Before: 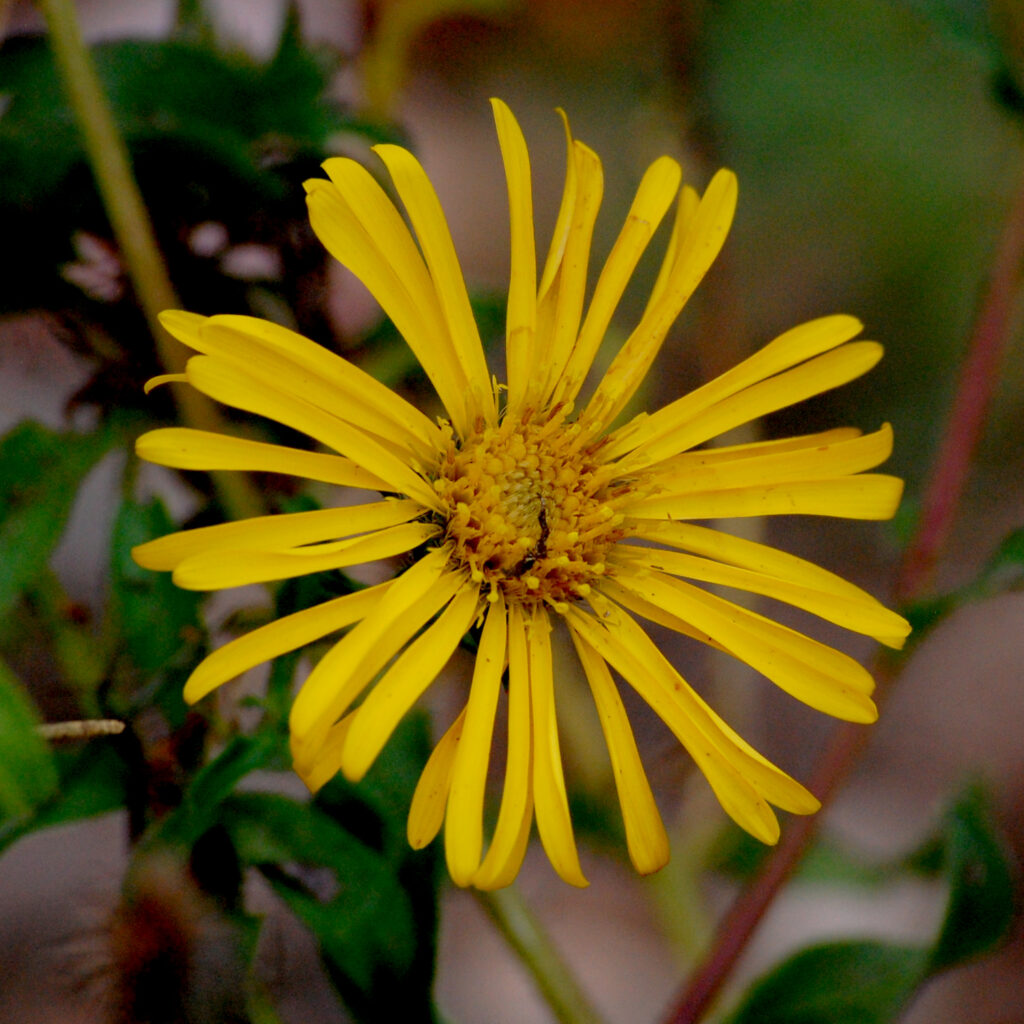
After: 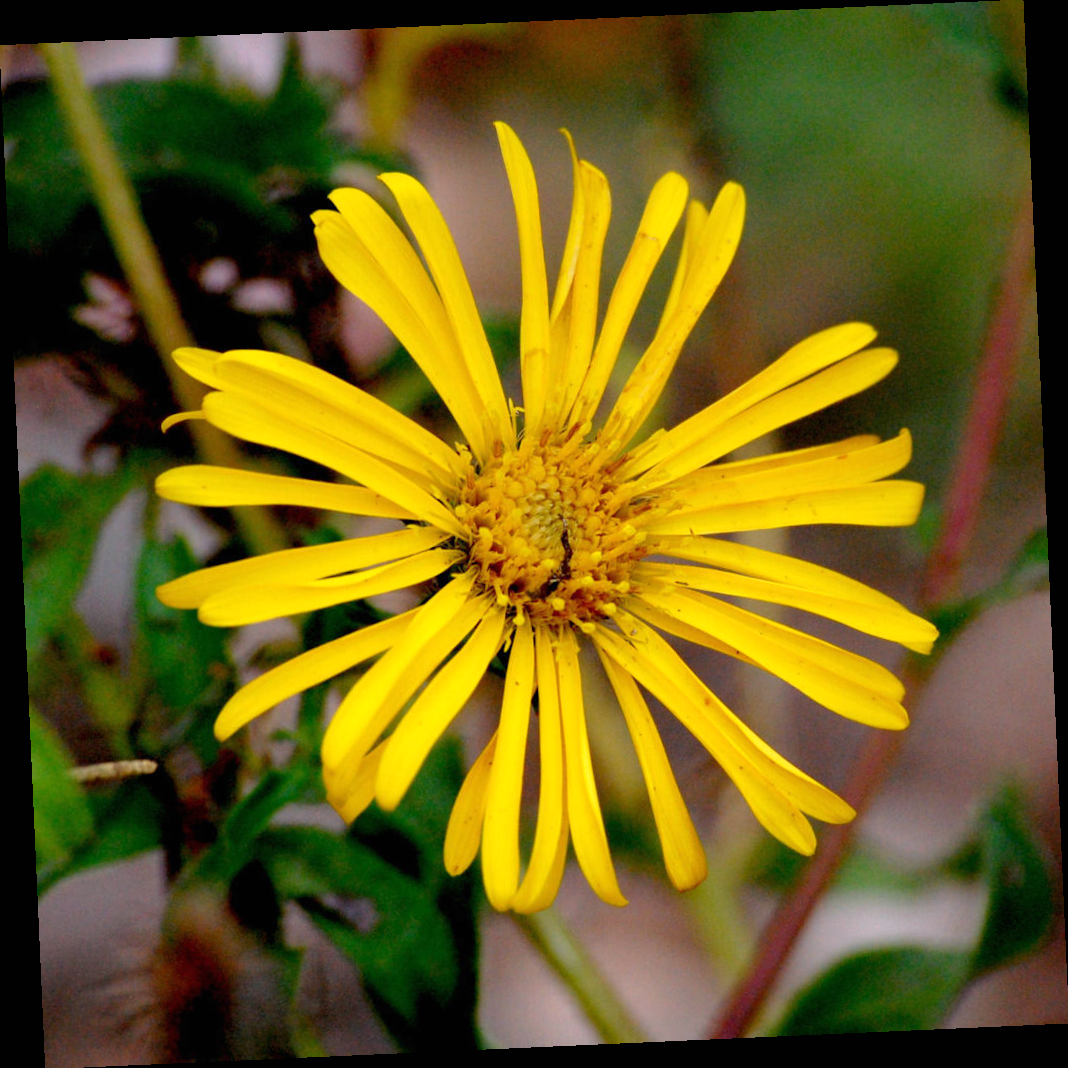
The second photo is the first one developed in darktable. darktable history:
rotate and perspective: rotation -2.56°, automatic cropping off
white balance: red 0.983, blue 1.036
exposure: black level correction 0, exposure 0.7 EV, compensate exposure bias true, compensate highlight preservation false
